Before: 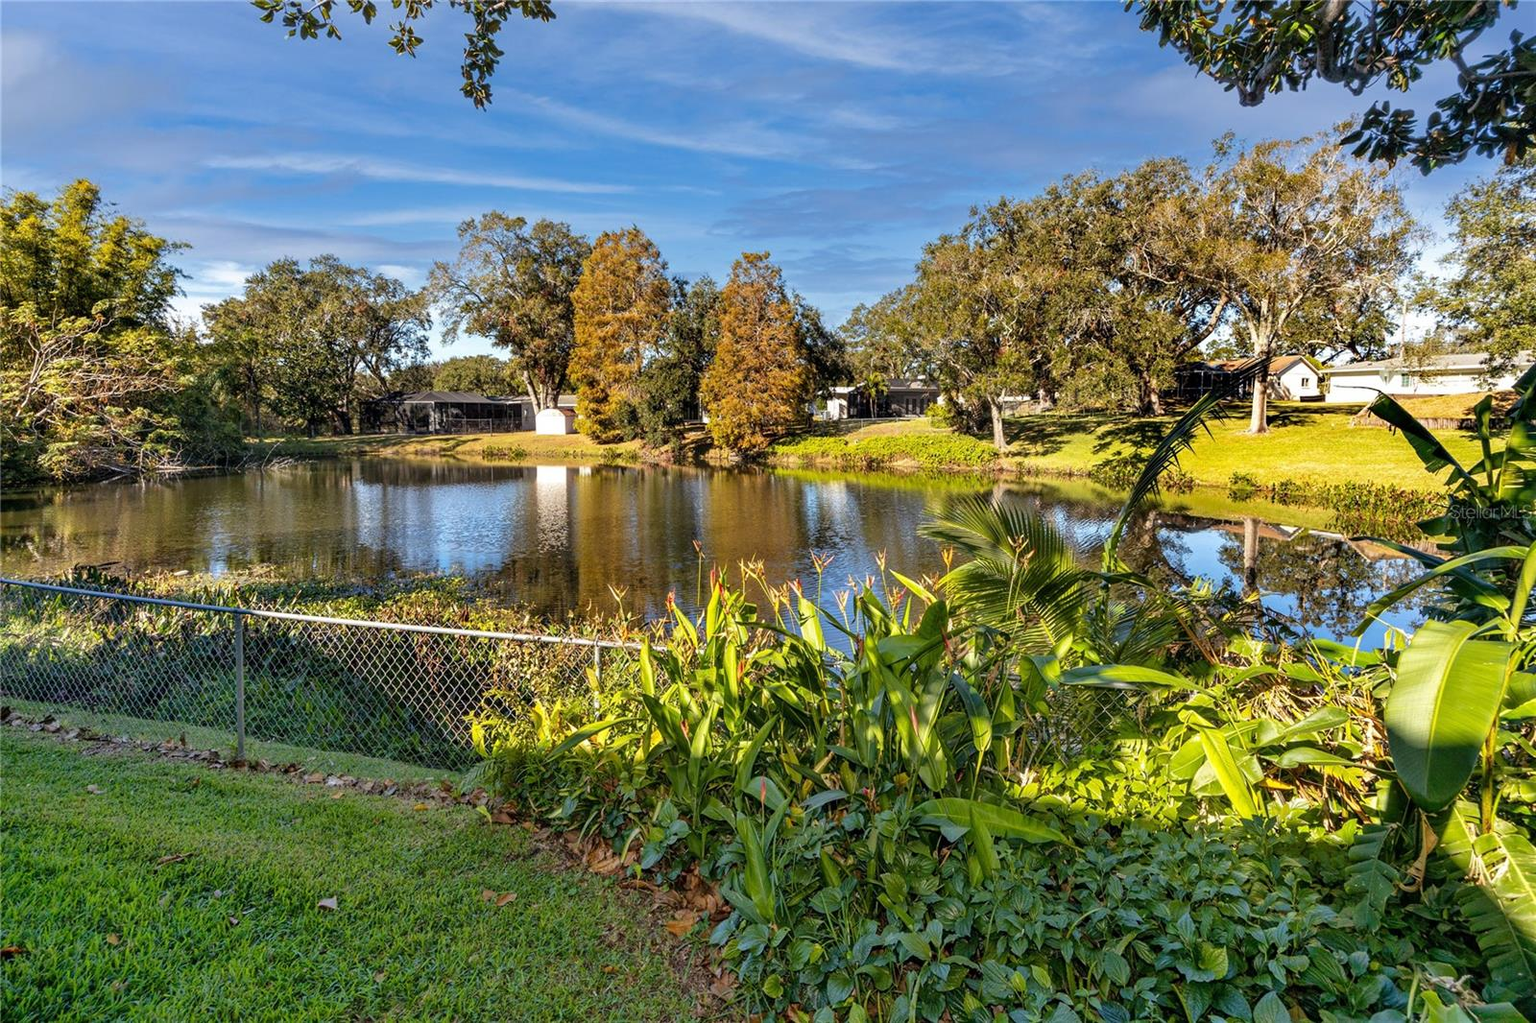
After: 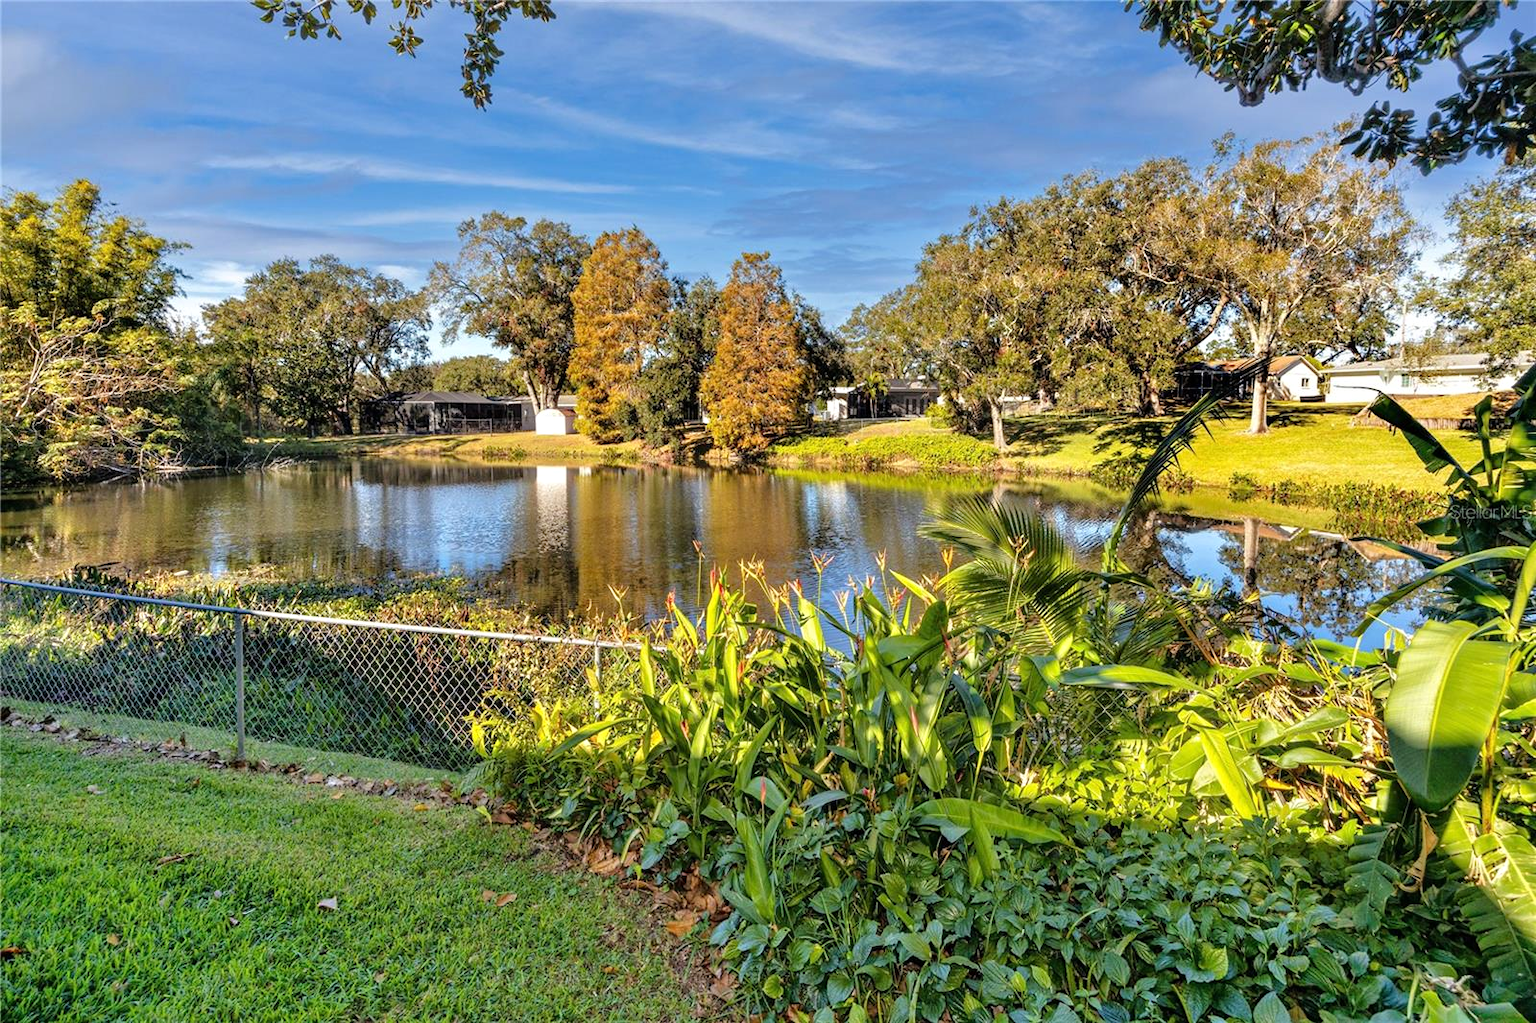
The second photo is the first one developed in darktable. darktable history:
tone equalizer: -8 EV 0.024 EV, -7 EV -0.041 EV, -6 EV 0.03 EV, -5 EV 0.048 EV, -4 EV 0.301 EV, -3 EV 0.637 EV, -2 EV 0.577 EV, -1 EV 0.208 EV, +0 EV 0.017 EV
